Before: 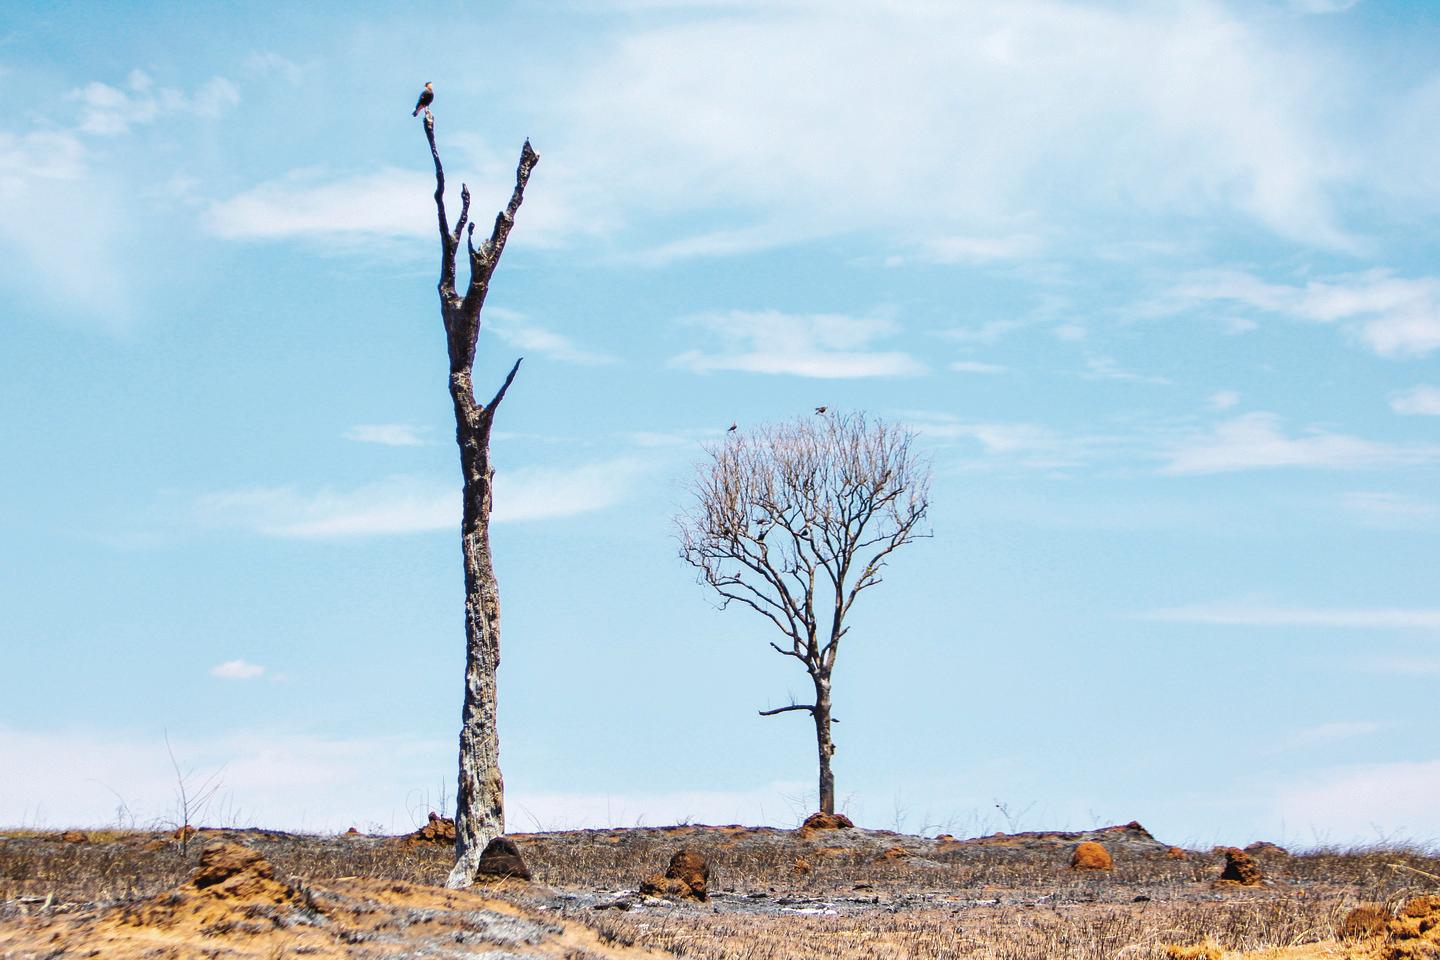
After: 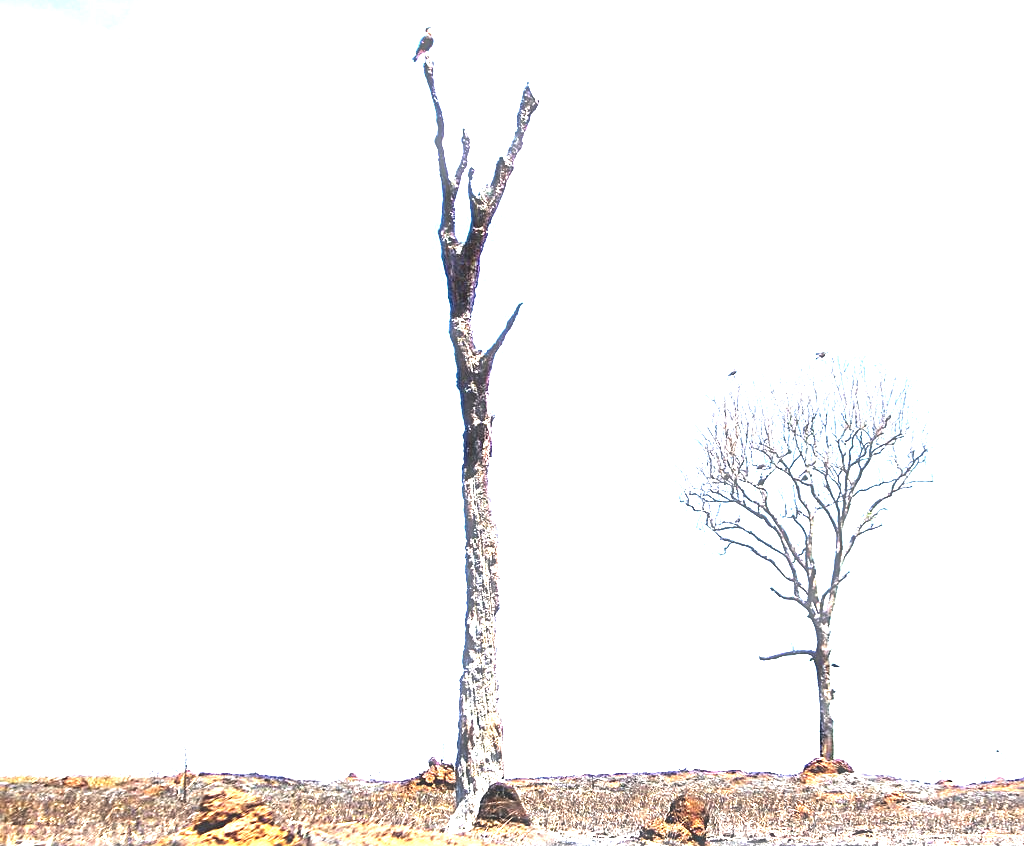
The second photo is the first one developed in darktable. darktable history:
sharpen: on, module defaults
exposure: black level correction 0, exposure 1.741 EV, compensate exposure bias true, compensate highlight preservation false
crop: top 5.803%, right 27.864%, bottom 5.804%
haze removal: strength -0.1, adaptive false
